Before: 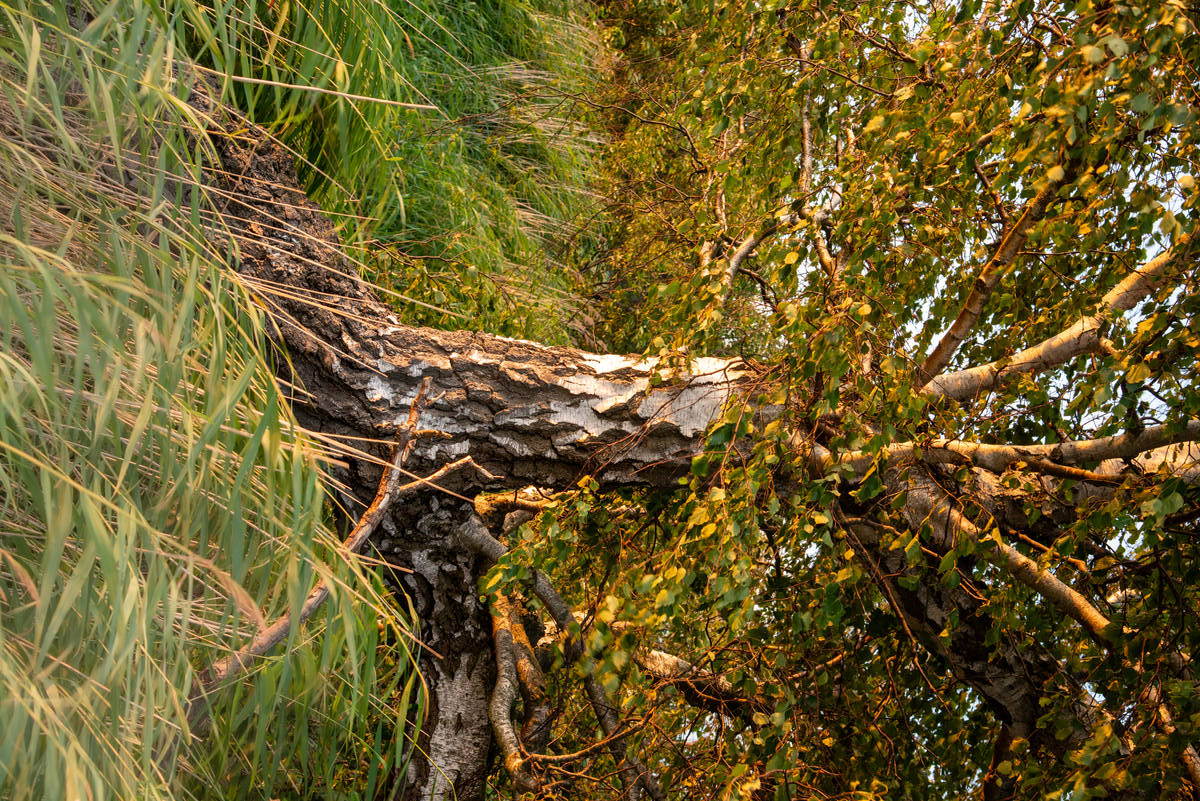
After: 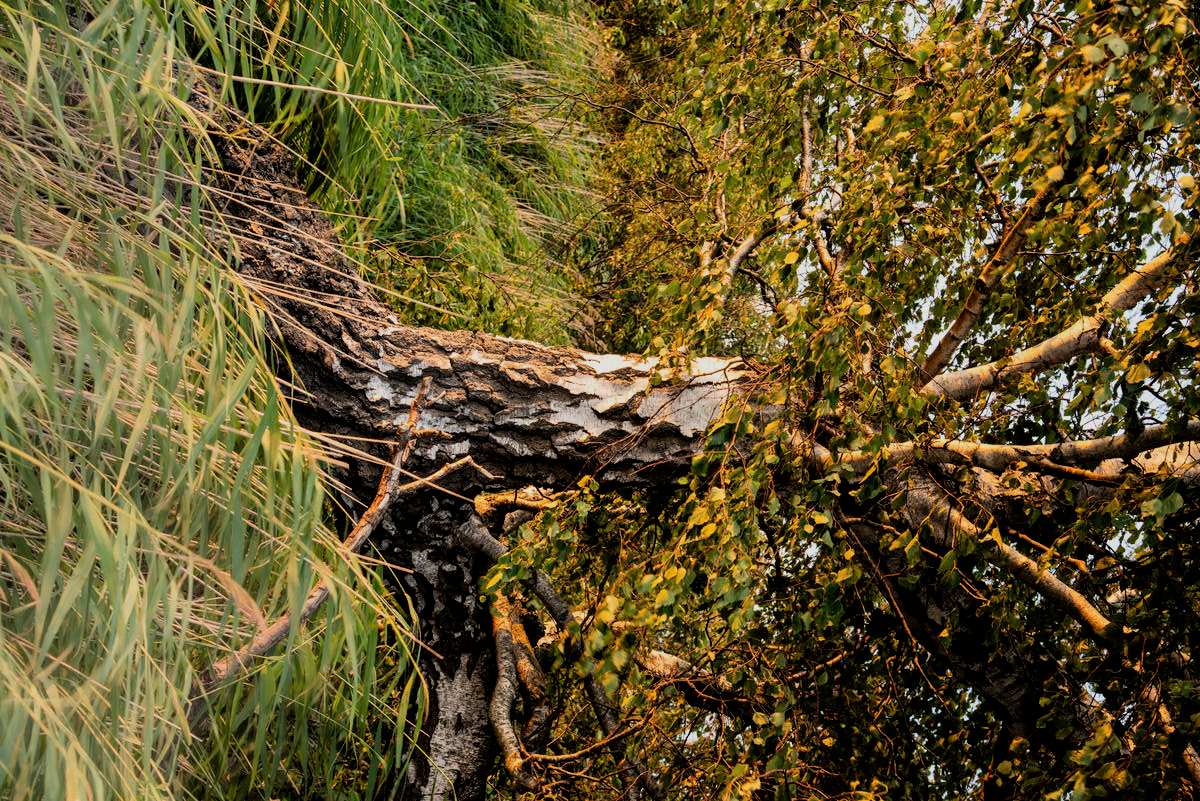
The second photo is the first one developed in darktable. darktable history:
filmic rgb: black relative exposure -7.49 EV, white relative exposure 5 EV, hardness 3.34, contrast 1.299, iterations of high-quality reconstruction 0
